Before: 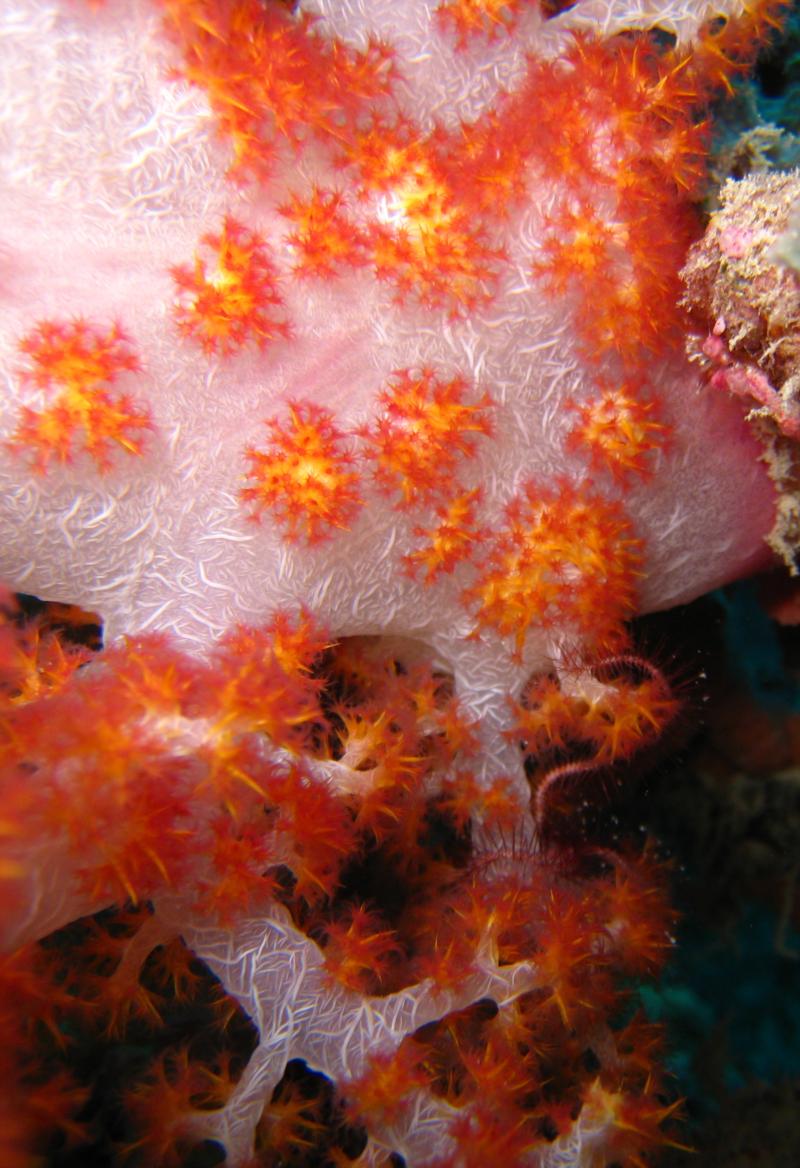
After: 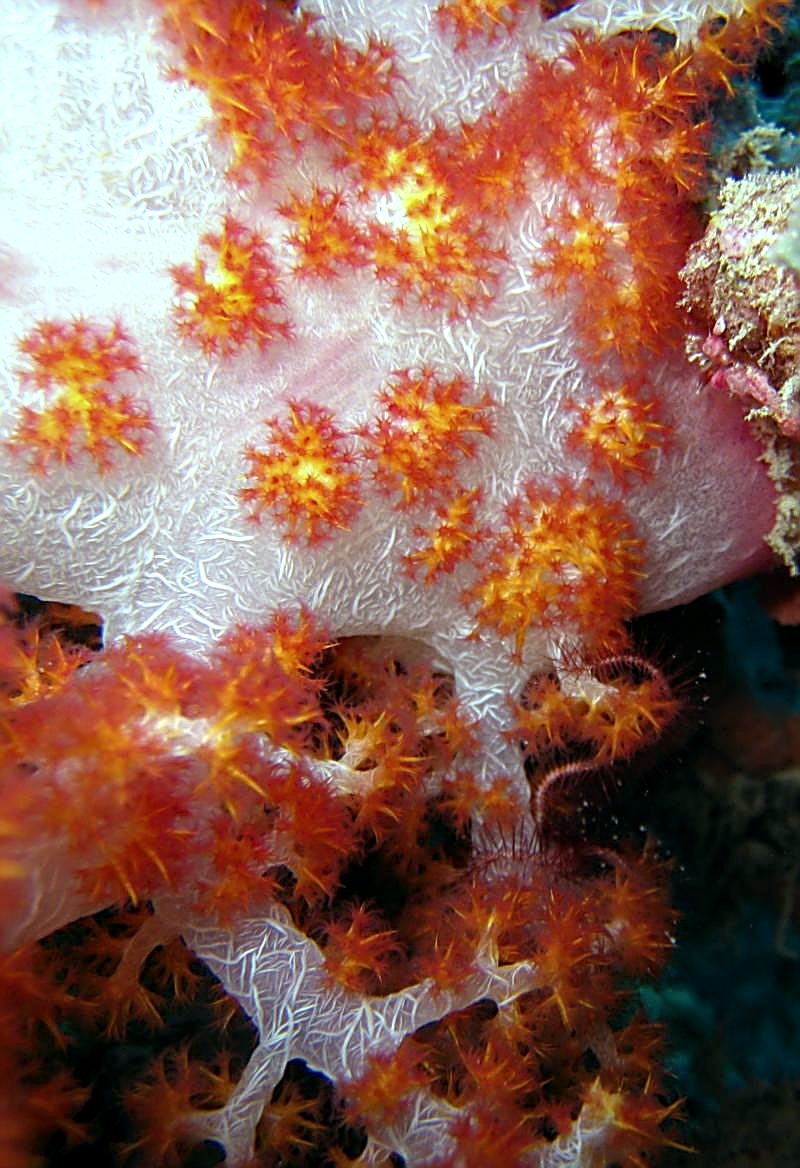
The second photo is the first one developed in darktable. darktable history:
local contrast: on, module defaults
color balance: mode lift, gamma, gain (sRGB), lift [0.997, 0.979, 1.021, 1.011], gamma [1, 1.084, 0.916, 0.998], gain [1, 0.87, 1.13, 1.101], contrast 4.55%, contrast fulcrum 38.24%, output saturation 104.09%
shadows and highlights: shadows -10, white point adjustment 1.5, highlights 10
sharpen: amount 1
